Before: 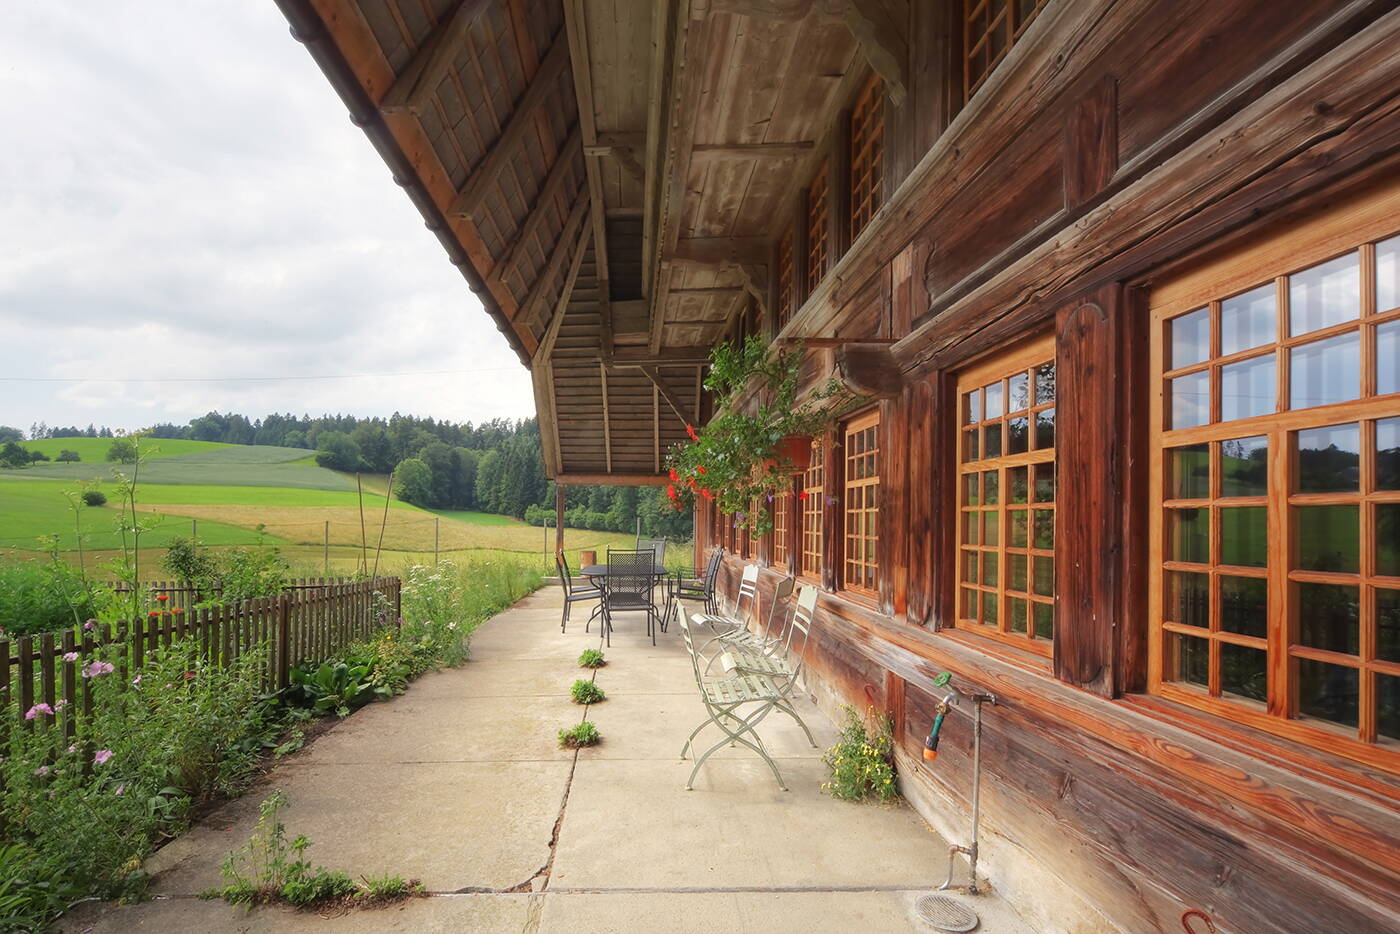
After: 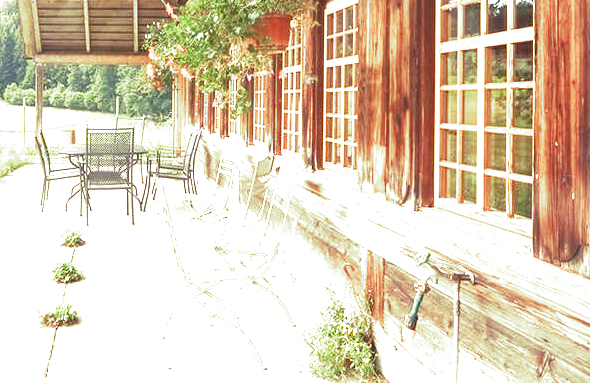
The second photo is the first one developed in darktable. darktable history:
crop: left 37.221%, top 45.169%, right 20.63%, bottom 13.777%
split-toning: shadows › hue 290.82°, shadows › saturation 0.34, highlights › saturation 0.38, balance 0, compress 50%
local contrast: highlights 100%, shadows 100%, detail 120%, midtone range 0.2
exposure: exposure 2.003 EV, compensate highlight preservation false
